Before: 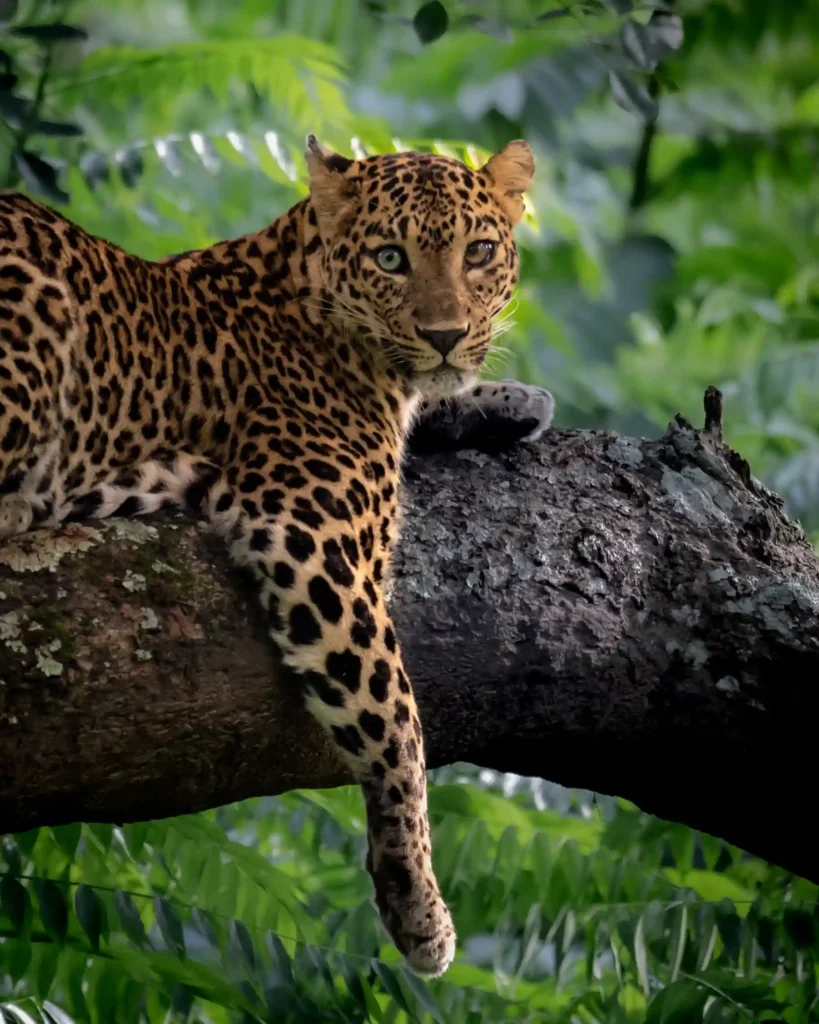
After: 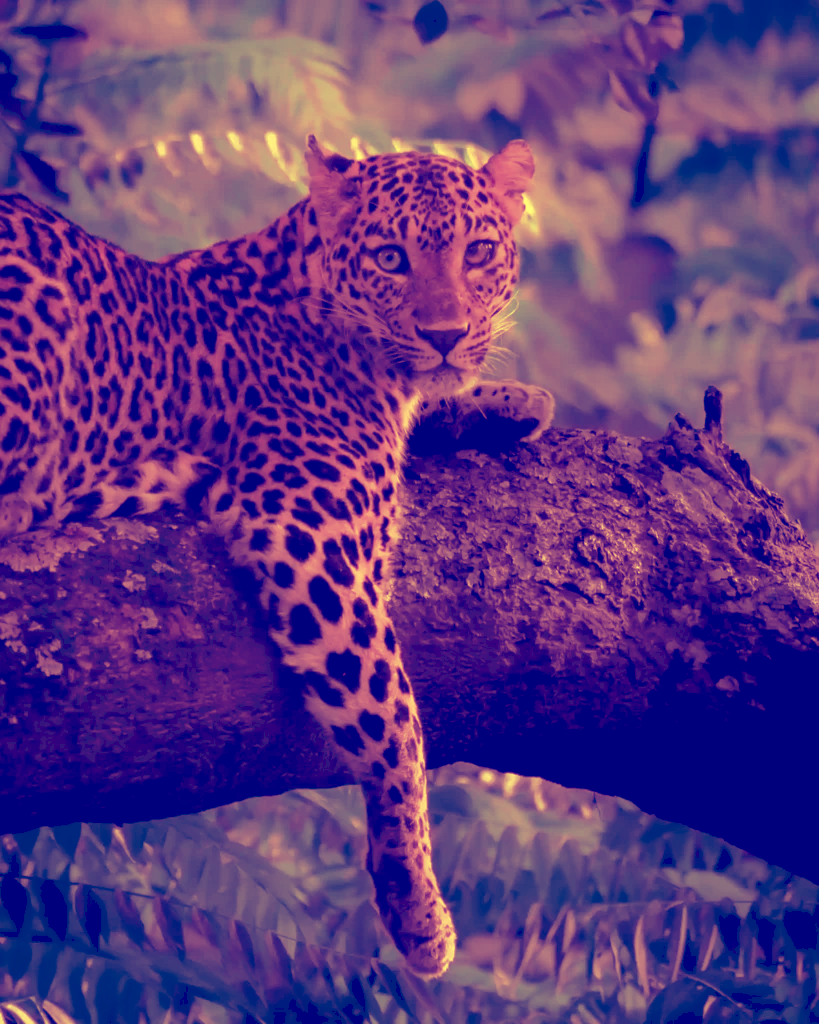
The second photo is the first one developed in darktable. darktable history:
tone curve: curves: ch0 [(0, 0) (0.003, 0.126) (0.011, 0.129) (0.025, 0.133) (0.044, 0.143) (0.069, 0.155) (0.1, 0.17) (0.136, 0.189) (0.177, 0.217) (0.224, 0.25) (0.277, 0.293) (0.335, 0.346) (0.399, 0.398) (0.468, 0.456) (0.543, 0.517) (0.623, 0.583) (0.709, 0.659) (0.801, 0.756) (0.898, 0.856) (1, 1)], preserve colors none
color look up table: target L [101.29, 100.34, 94.81, 97.18, 90.99, 90.7, 70.62, 71.36, 63.53, 64.9, 47.24, 50.17, 23.6, 20.91, 201.5, 84.38, 84.77, 70.93, 63.74, 58.88, 57.36, 56.22, 58.32, 50.83, 42.45, 46.6, 33.8, 22.55, 85.41, 72.63, 58.77, 62.16, 60.66, 58.8, 58.16, 39.68, 54.09, 52.9, 43.41, 10.99, 33.79, 6.109, 85.78, 79.56, 70.71, 51.85, 40.25, 40.34, 7.877], target a [-11.12, -15.23, -17.41, -29.2, -49.01, -67.65, -57.78, -3.374, -52.82, 10.73, -32.67, 43.67, 11.89, 43.19, 0, 18.72, 20.1, 30.71, 69.28, 61.66, 85.96, 89.49, 71.52, 86.01, 64.87, 81.33, 49.78, 62.74, 17.18, 32.62, 78.83, 28.27, 64.83, 83.54, 71.86, -21.35, 74.28, 50.9, 78.91, 38.54, 68.73, 51.35, -49.42, 4.678, -56.66, 25.45, -22.99, -22.59, 53.21], target b [57.21, 56.41, 48.98, 52.22, 43.64, 41.58, 19.82, 21.37, 9.2, 12.58, -14.69, -7.66, -50.9, -54.17, -0.001, 38.17, 39.88, 21.43, 13.56, 5.309, 4.839, 3.194, 4.797, -5.216, -17.84, -11.75, -32.8, -51.17, 39.42, 23.95, 5.827, 8.338, 8.077, 6.064, 5.399, -26.83, -1.362, -4.088, -17.73, -70.96, -32.42, -79.04, 36.22, 31.25, 17.56, -6.502, -25.08, -25.78, -76.17], num patches 49
